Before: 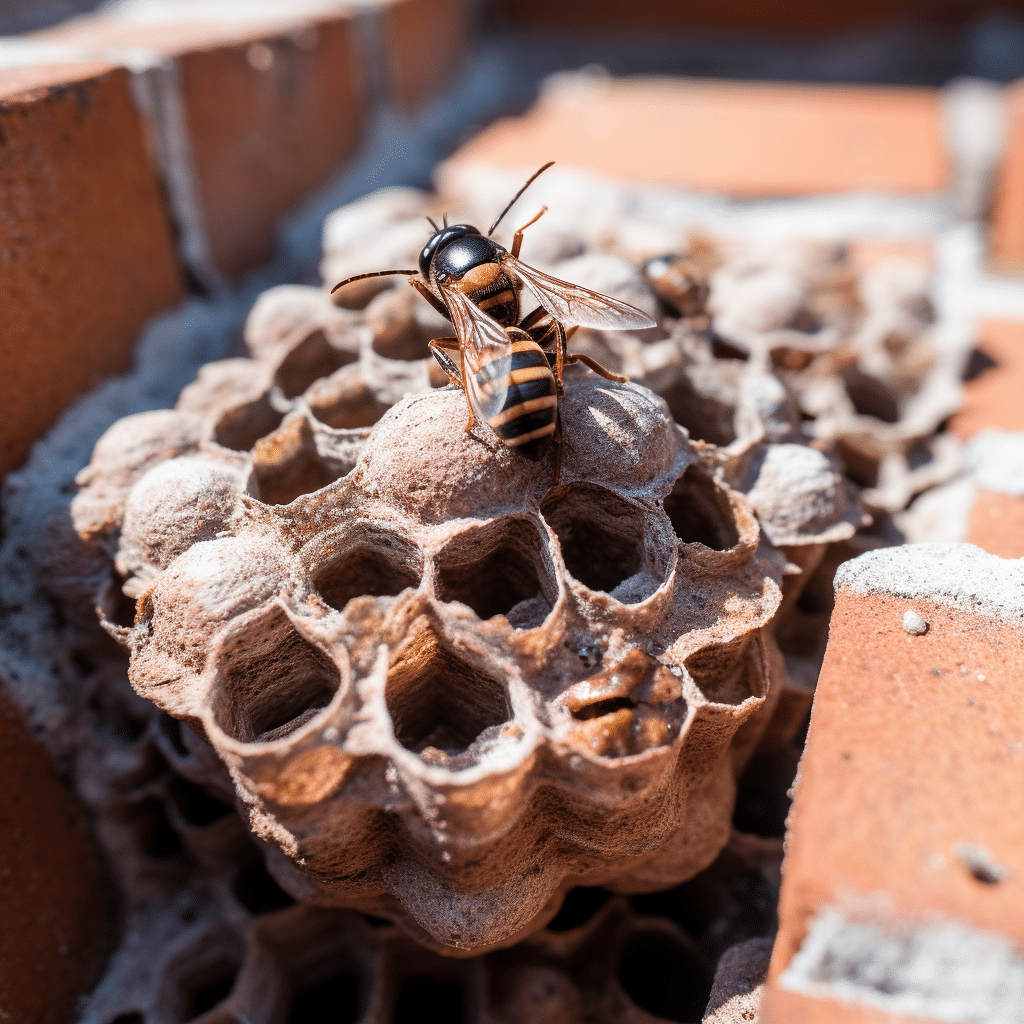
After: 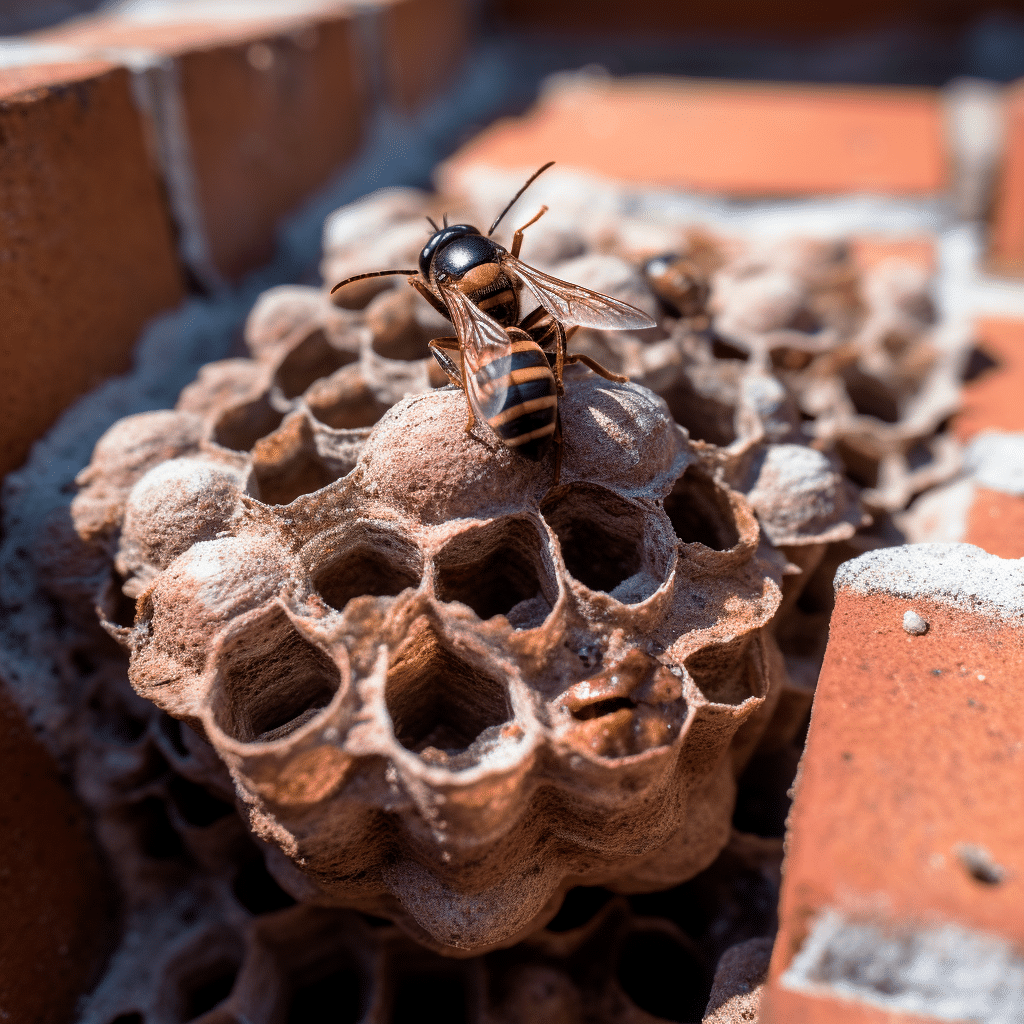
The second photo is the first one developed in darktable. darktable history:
velvia: strength 29%
base curve: curves: ch0 [(0, 0) (0.595, 0.418) (1, 1)], preserve colors none
exposure: black level correction 0.002, compensate highlight preservation false
